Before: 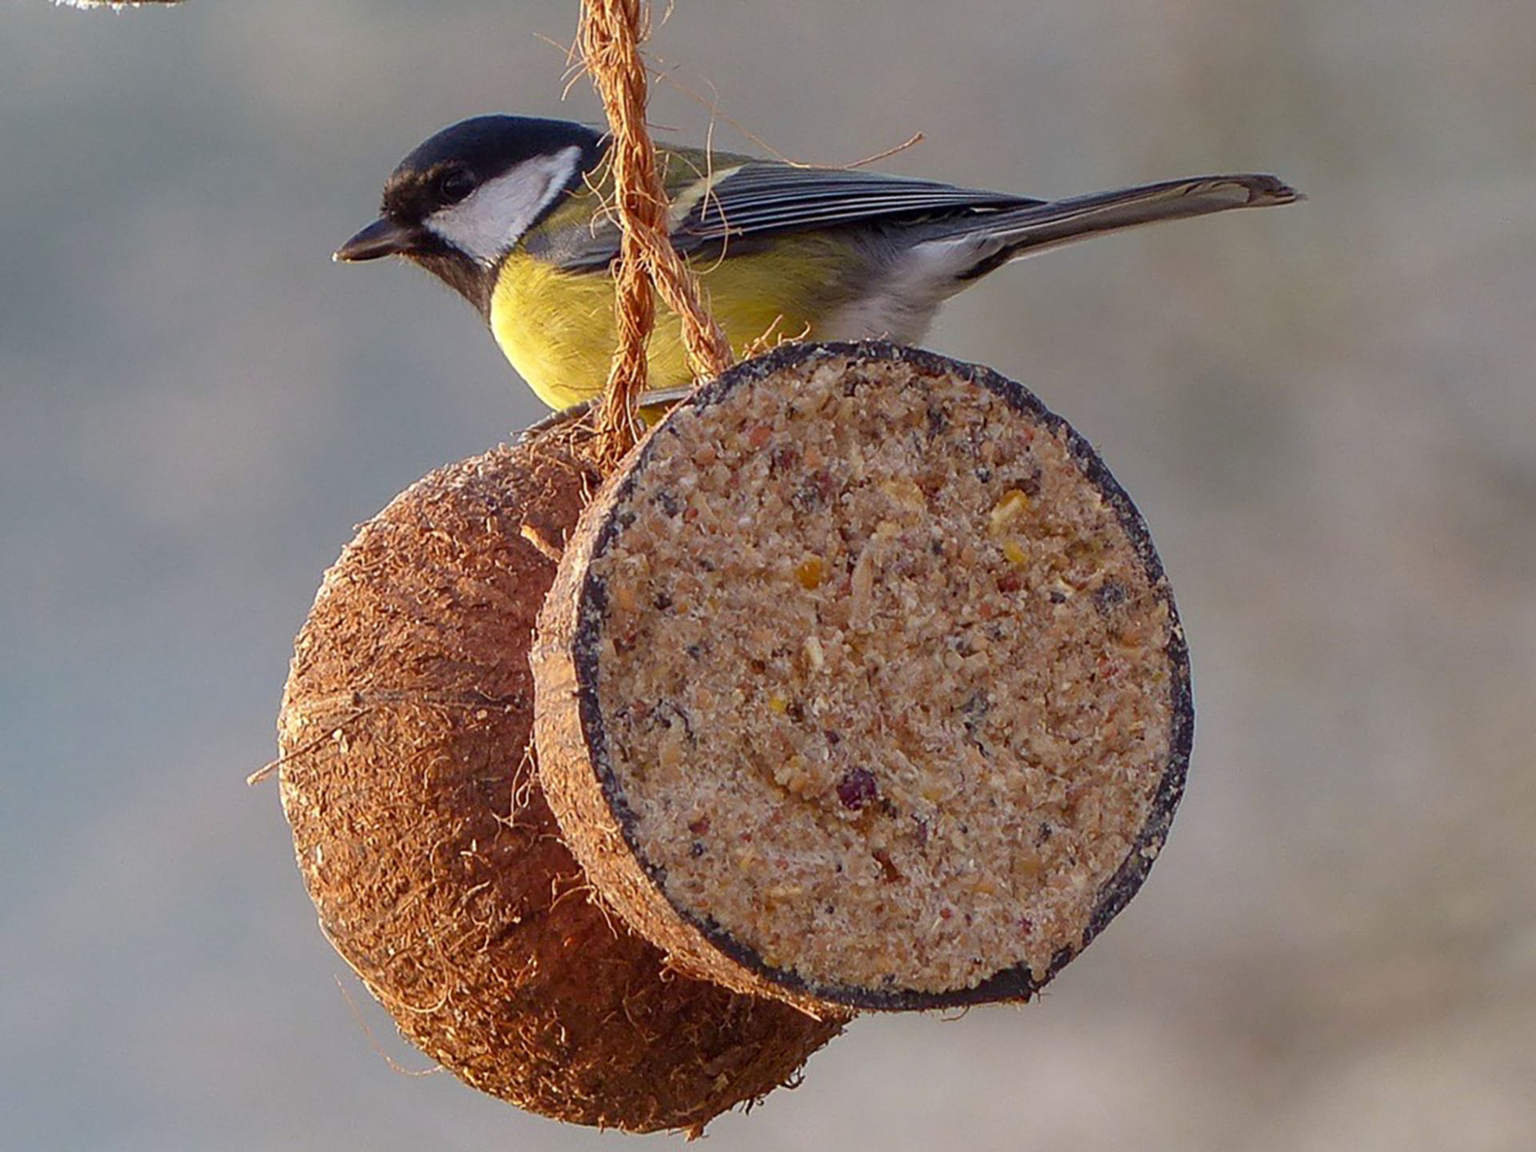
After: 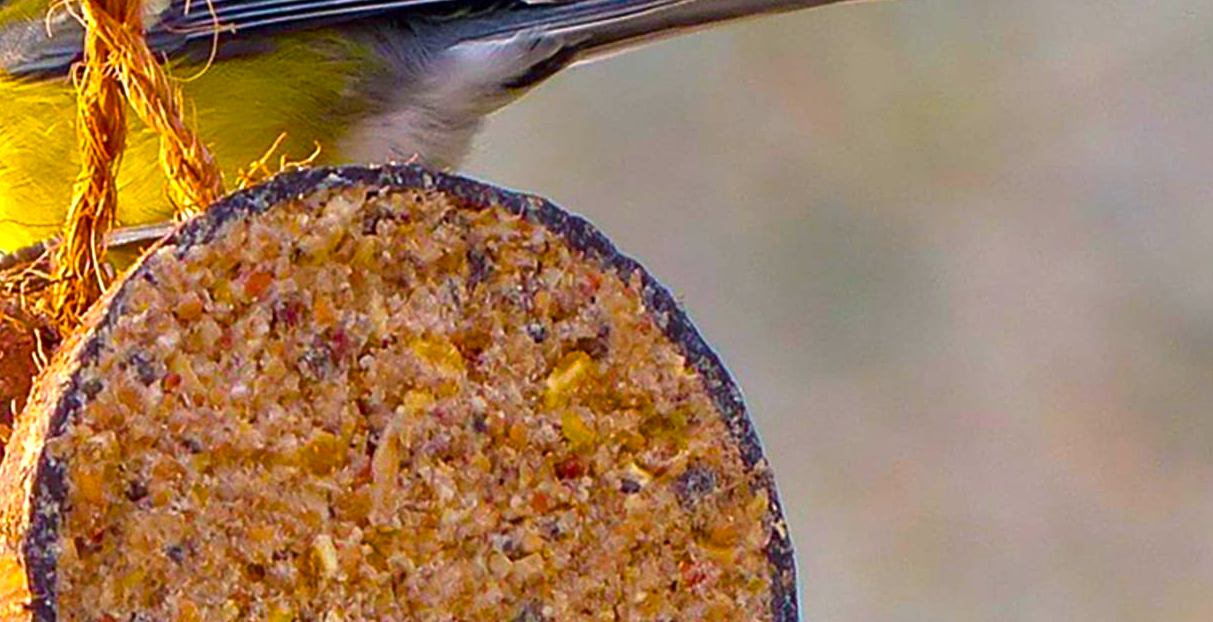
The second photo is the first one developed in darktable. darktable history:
color balance rgb: shadows lift › chroma 2.057%, shadows lift › hue 185.38°, linear chroma grading › shadows 9.98%, linear chroma grading › highlights 9.329%, linear chroma grading › global chroma 14.944%, linear chroma grading › mid-tones 14.672%, perceptual saturation grading › global saturation 30.972%, perceptual brilliance grading › global brilliance 18.033%, global vibrance 20%
crop: left 36.08%, top 18.154%, right 0.706%, bottom 38.604%
color zones: curves: ch1 [(0, 0.513) (0.143, 0.524) (0.286, 0.511) (0.429, 0.506) (0.571, 0.503) (0.714, 0.503) (0.857, 0.508) (1, 0.513)]
